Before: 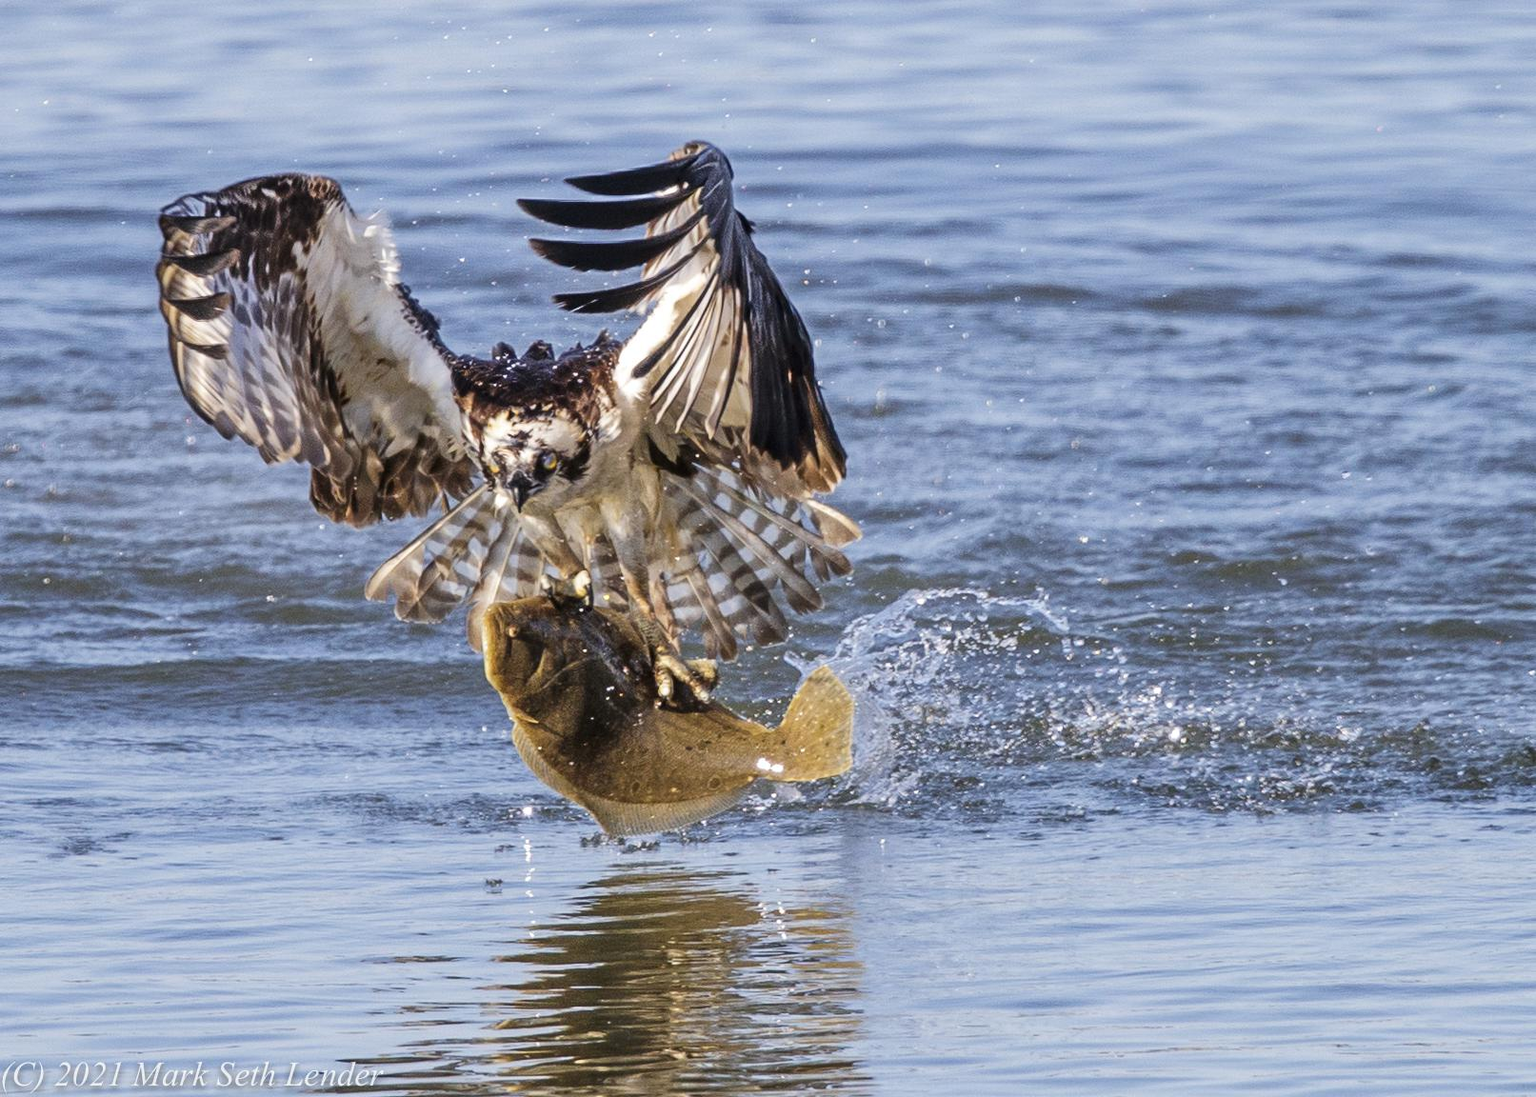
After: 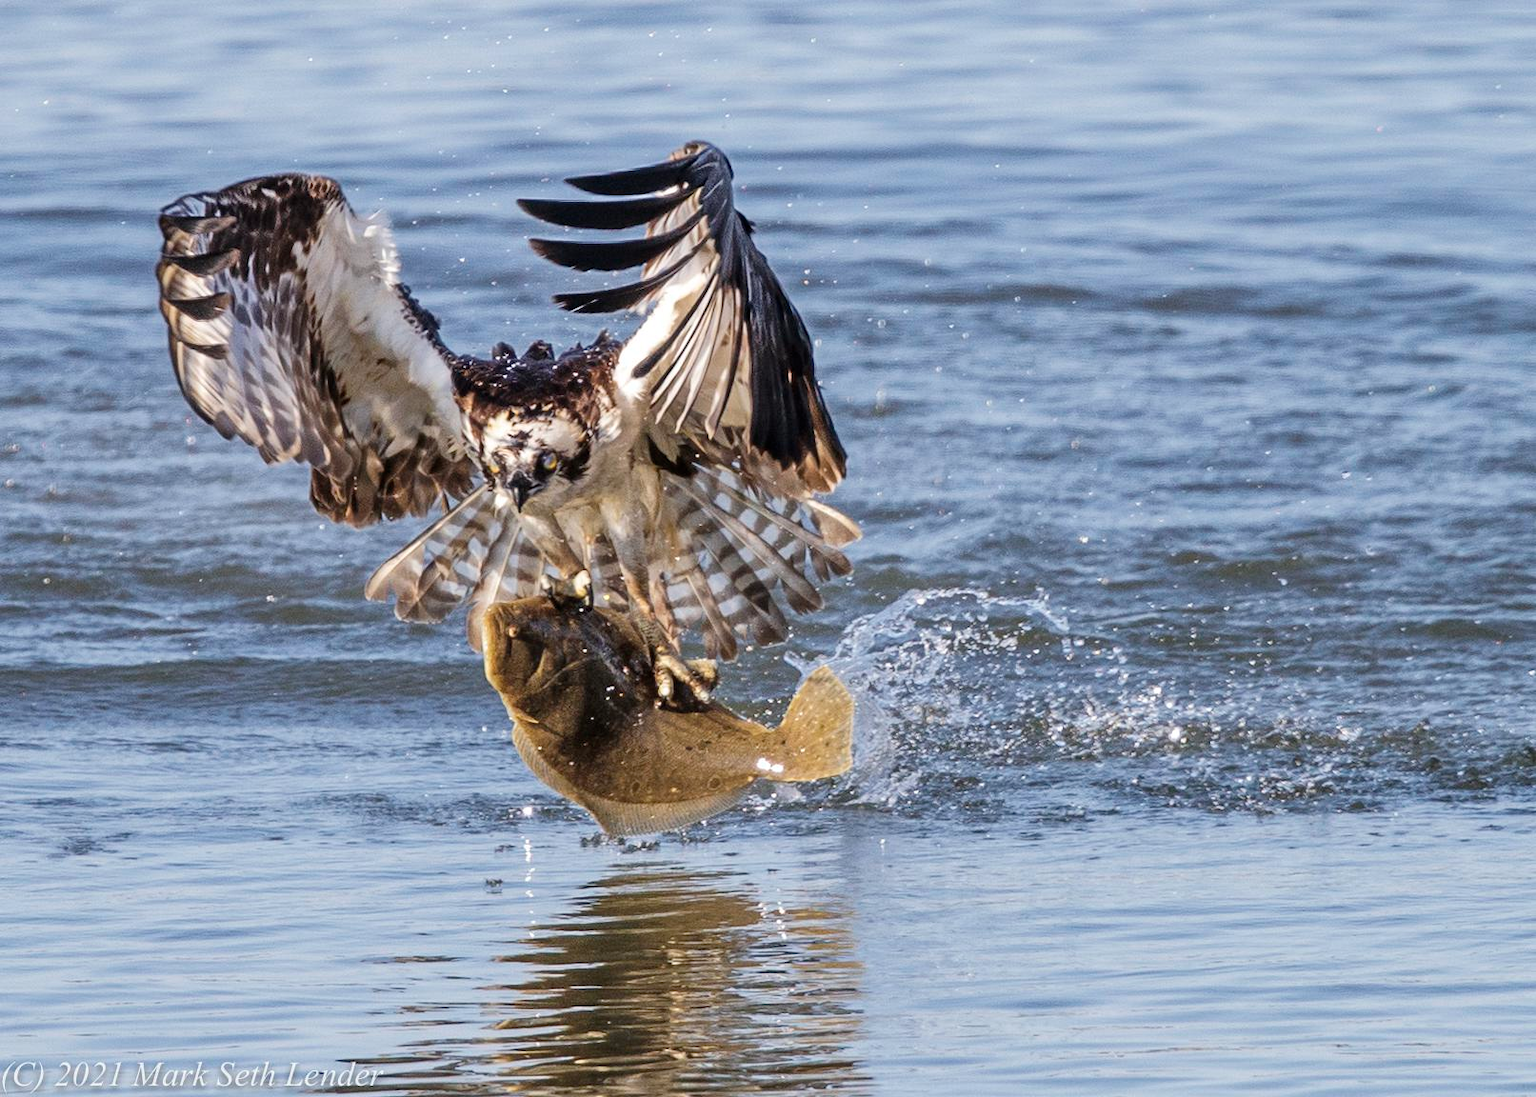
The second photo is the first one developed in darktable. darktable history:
color correction: highlights b* 0.011, saturation 0.871
